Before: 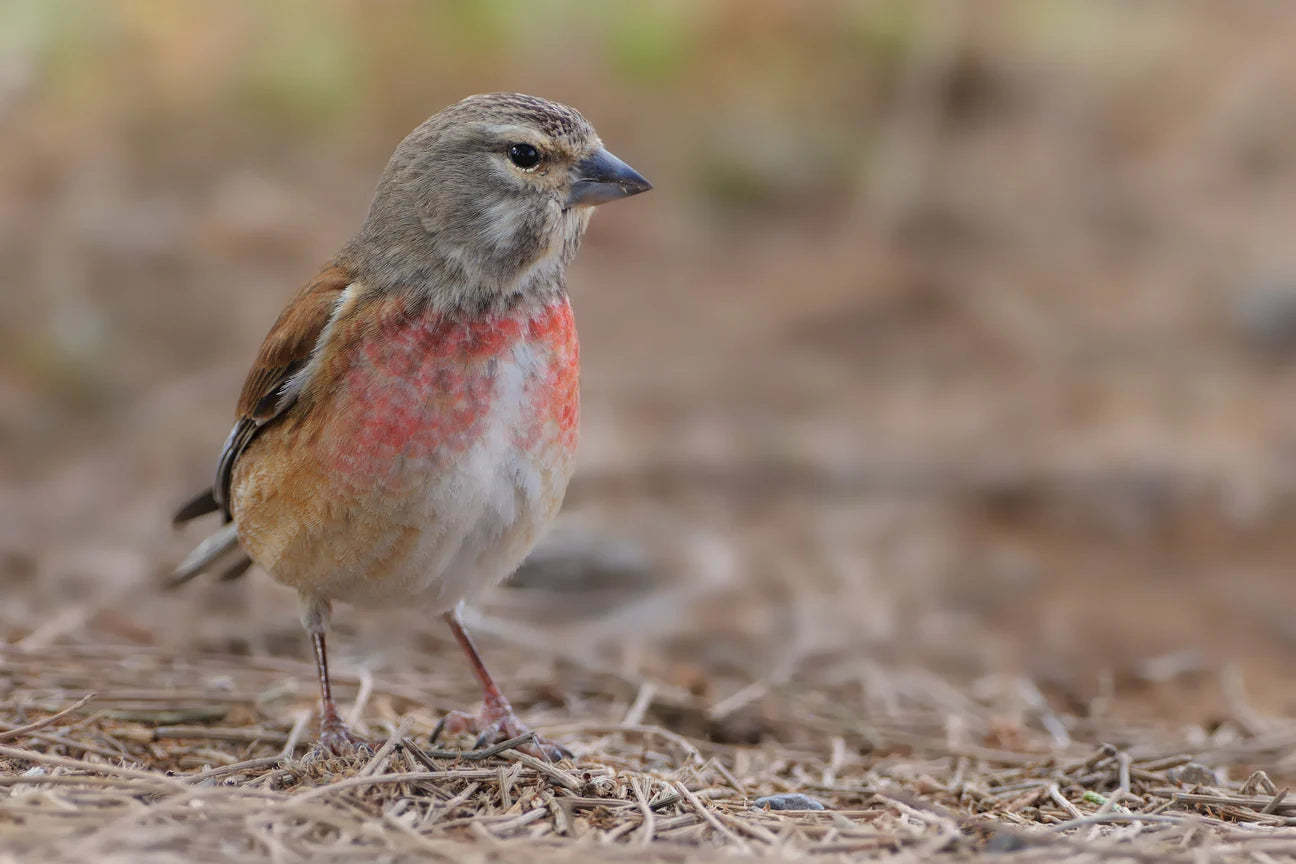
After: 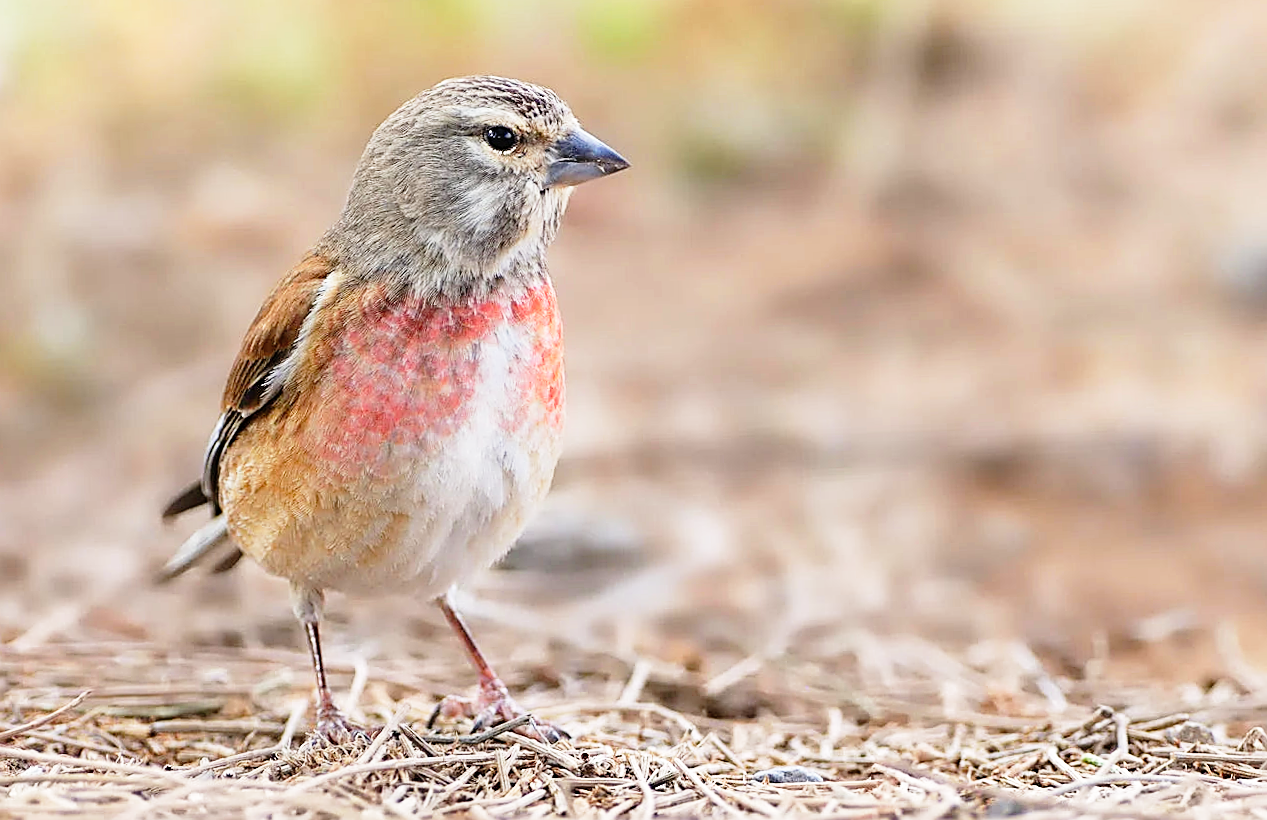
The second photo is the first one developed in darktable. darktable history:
base curve: curves: ch0 [(0, 0) (0.012, 0.01) (0.073, 0.168) (0.31, 0.711) (0.645, 0.957) (1, 1)], preserve colors none
rotate and perspective: rotation -2°, crop left 0.022, crop right 0.978, crop top 0.049, crop bottom 0.951
sharpen: amount 1
white balance: red 1, blue 1
